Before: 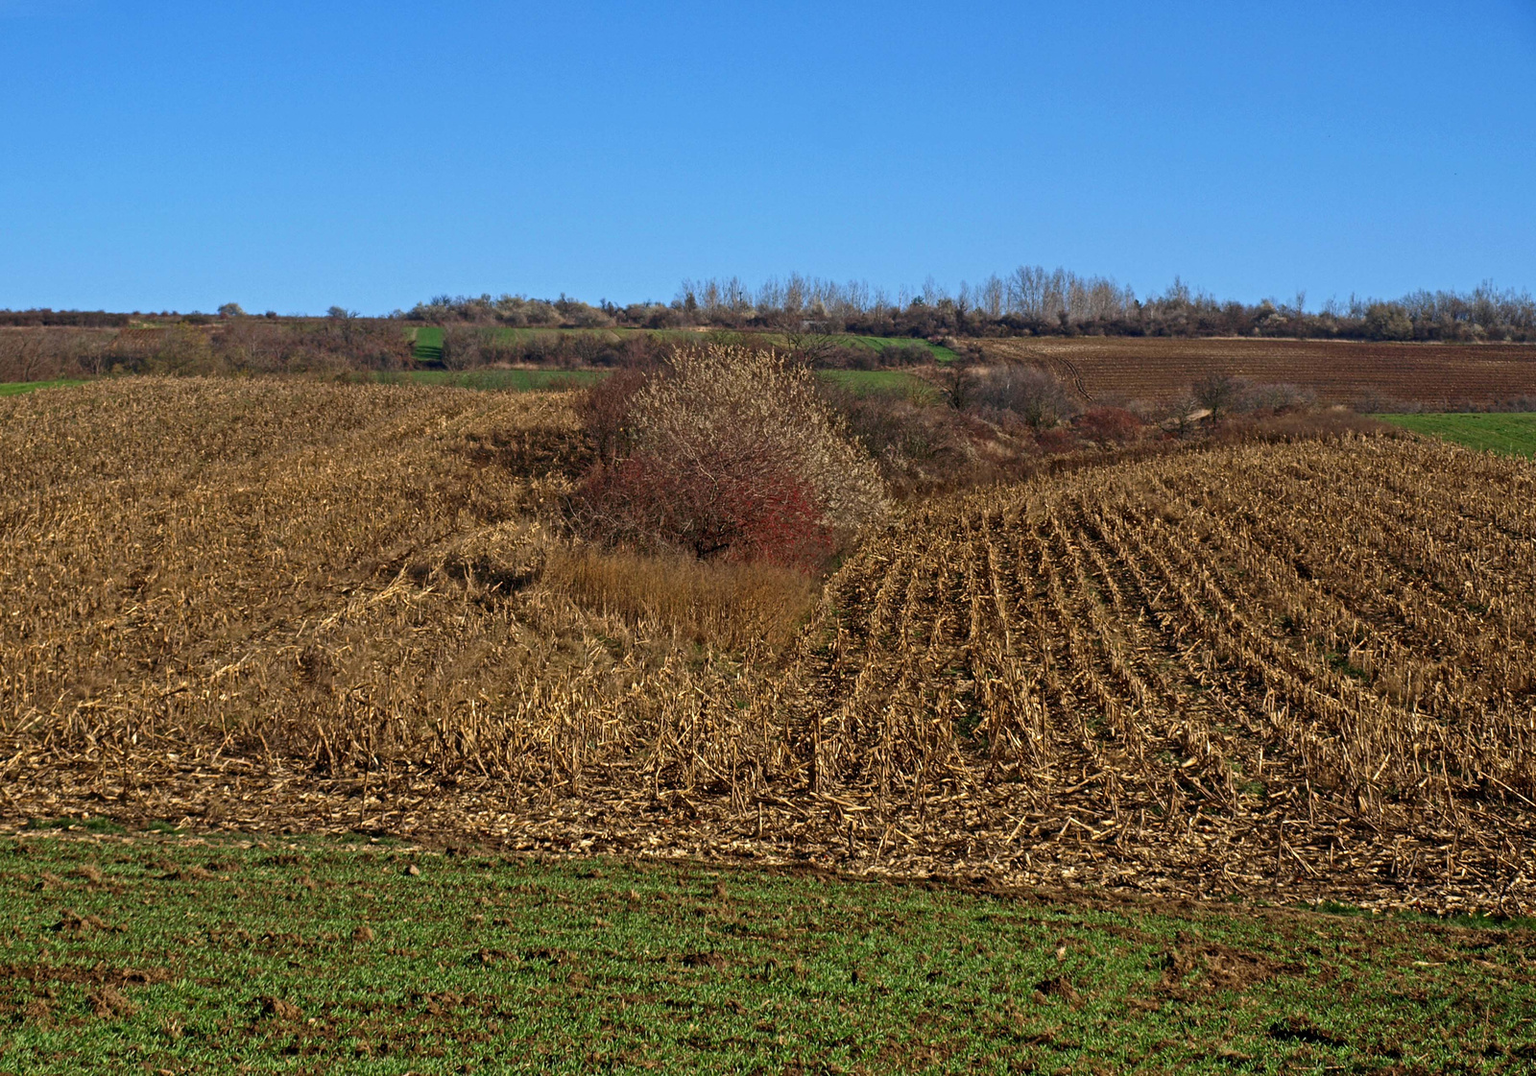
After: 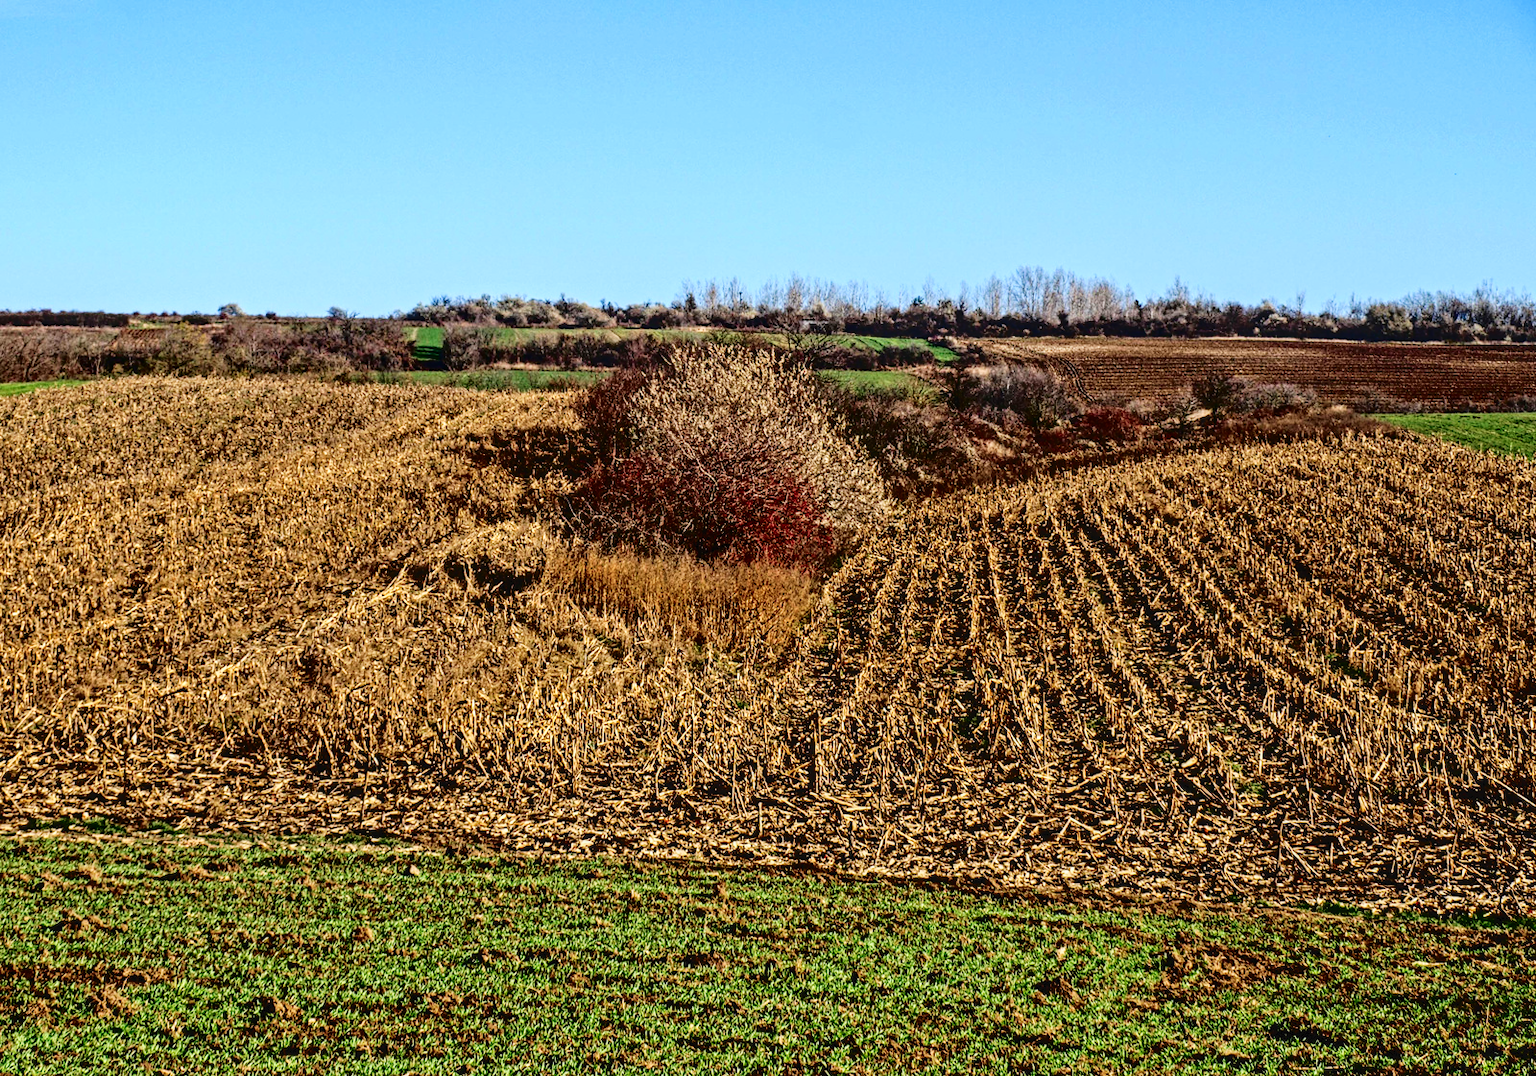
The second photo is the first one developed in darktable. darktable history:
base curve: curves: ch0 [(0, 0) (0.036, 0.025) (0.121, 0.166) (0.206, 0.329) (0.605, 0.79) (1, 1)], preserve colors none
tone curve: curves: ch0 [(0, 0) (0.003, 0.03) (0.011, 0.03) (0.025, 0.033) (0.044, 0.035) (0.069, 0.04) (0.1, 0.046) (0.136, 0.052) (0.177, 0.08) (0.224, 0.121) (0.277, 0.225) (0.335, 0.343) (0.399, 0.456) (0.468, 0.555) (0.543, 0.647) (0.623, 0.732) (0.709, 0.808) (0.801, 0.886) (0.898, 0.947) (1, 1)], color space Lab, independent channels, preserve colors none
local contrast: on, module defaults
